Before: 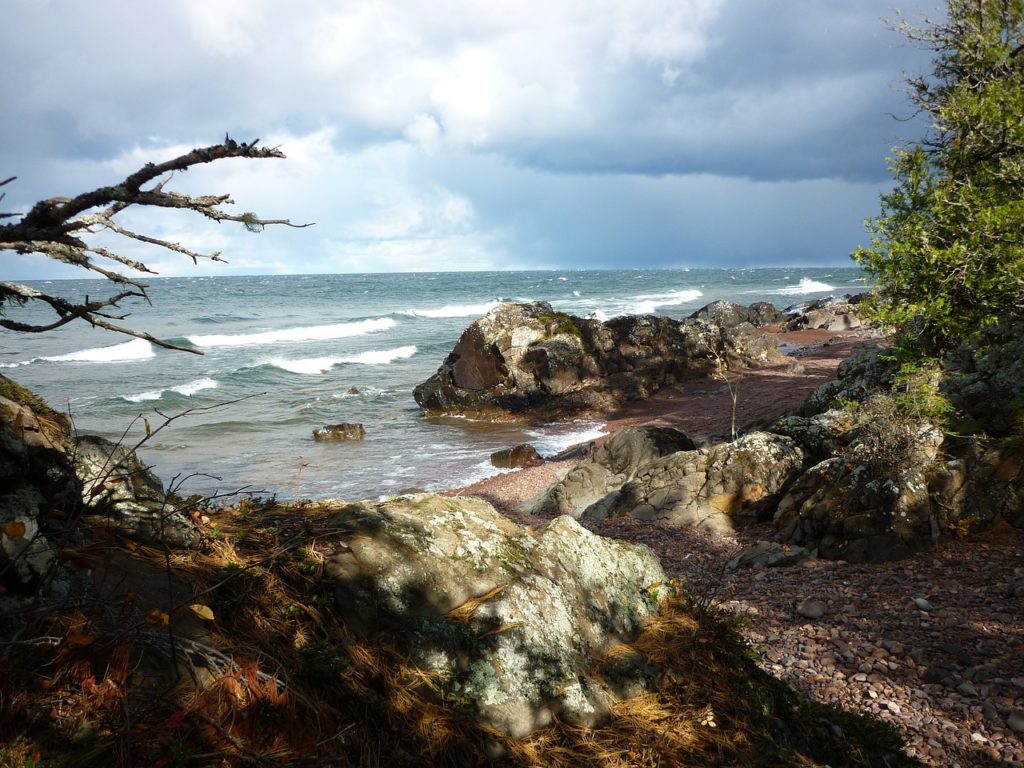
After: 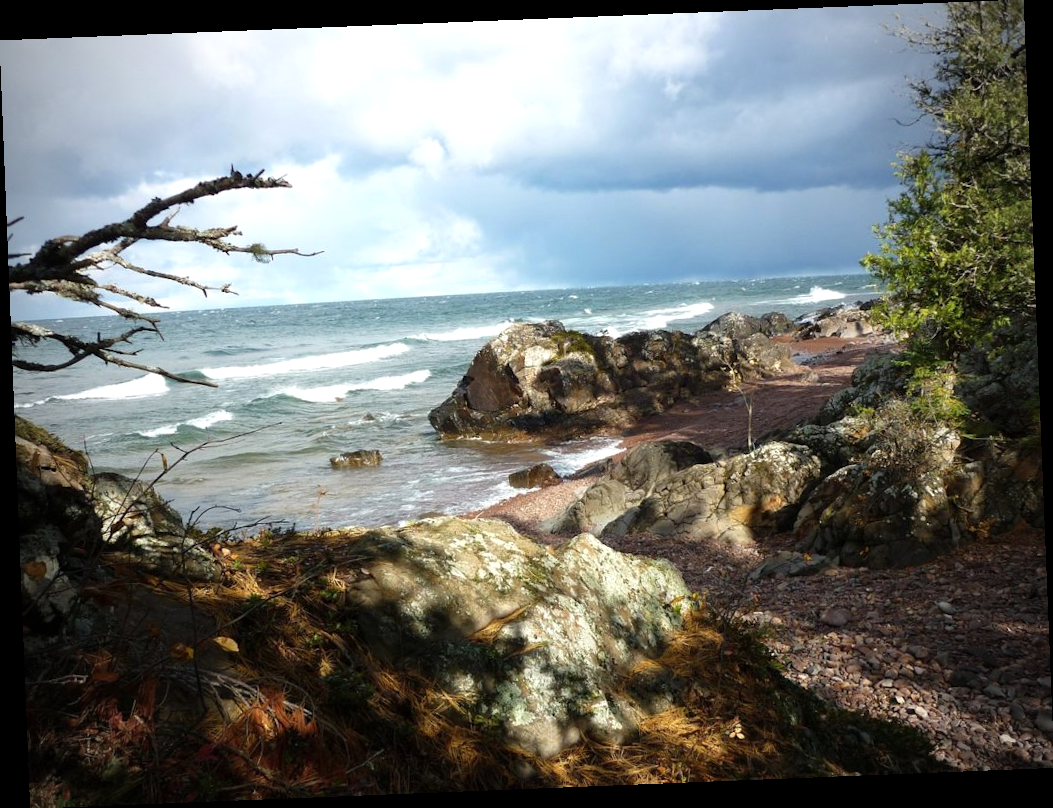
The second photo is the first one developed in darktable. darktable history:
rotate and perspective: rotation -2.29°, automatic cropping off
exposure: exposure 0.2 EV, compensate highlight preservation false
vignetting: on, module defaults
